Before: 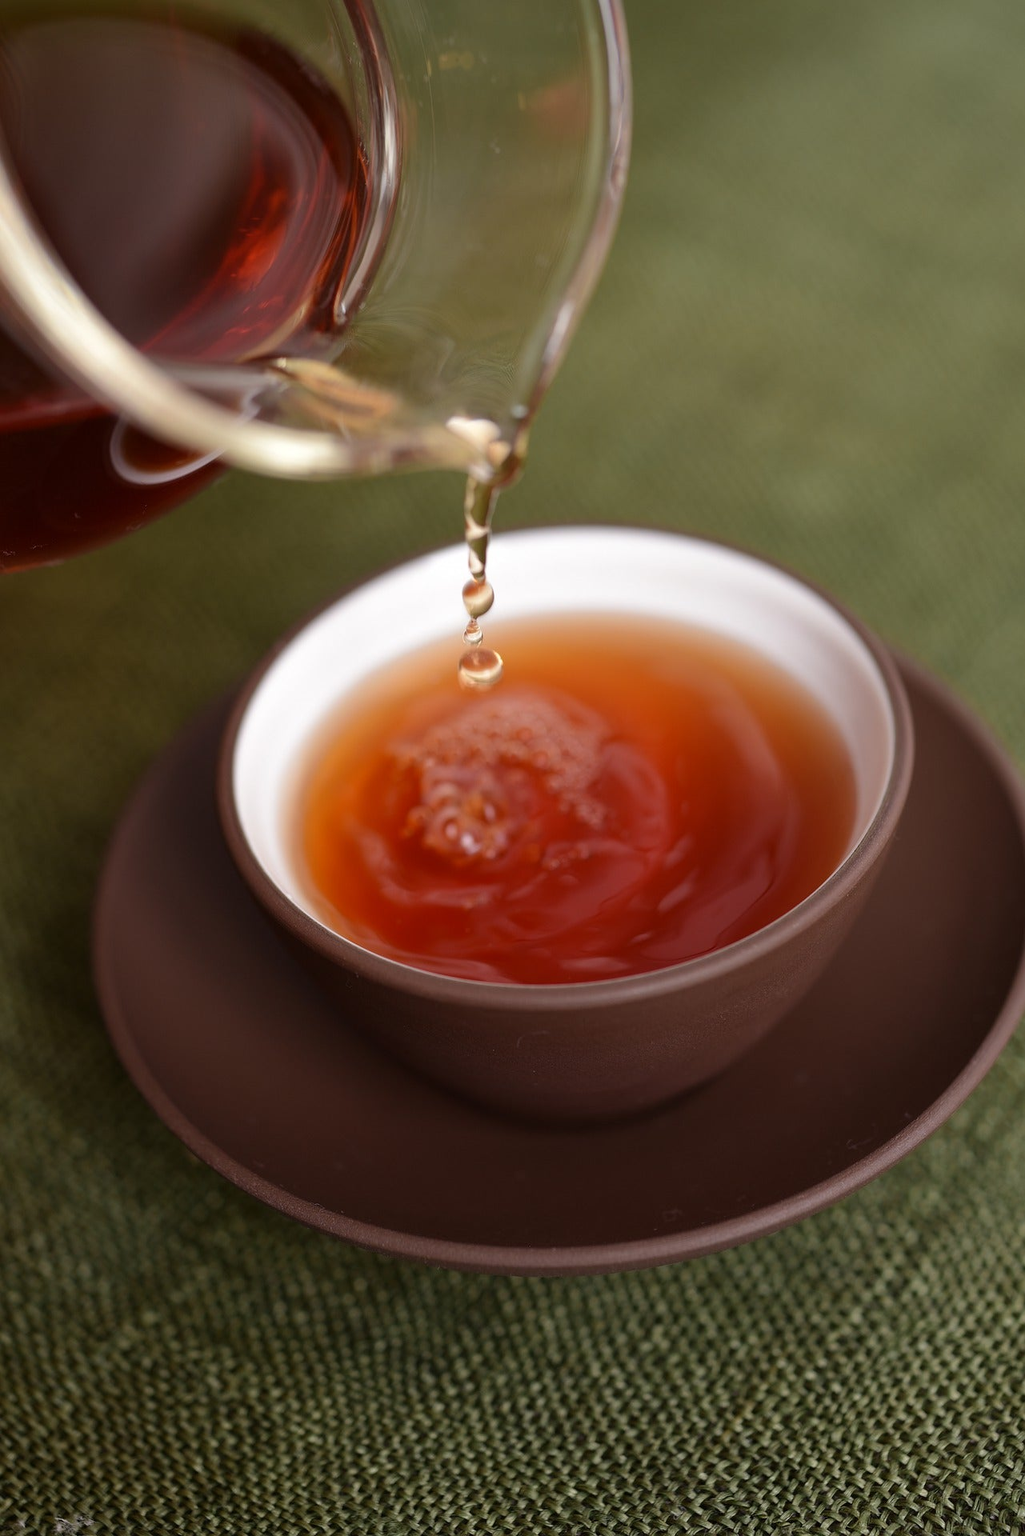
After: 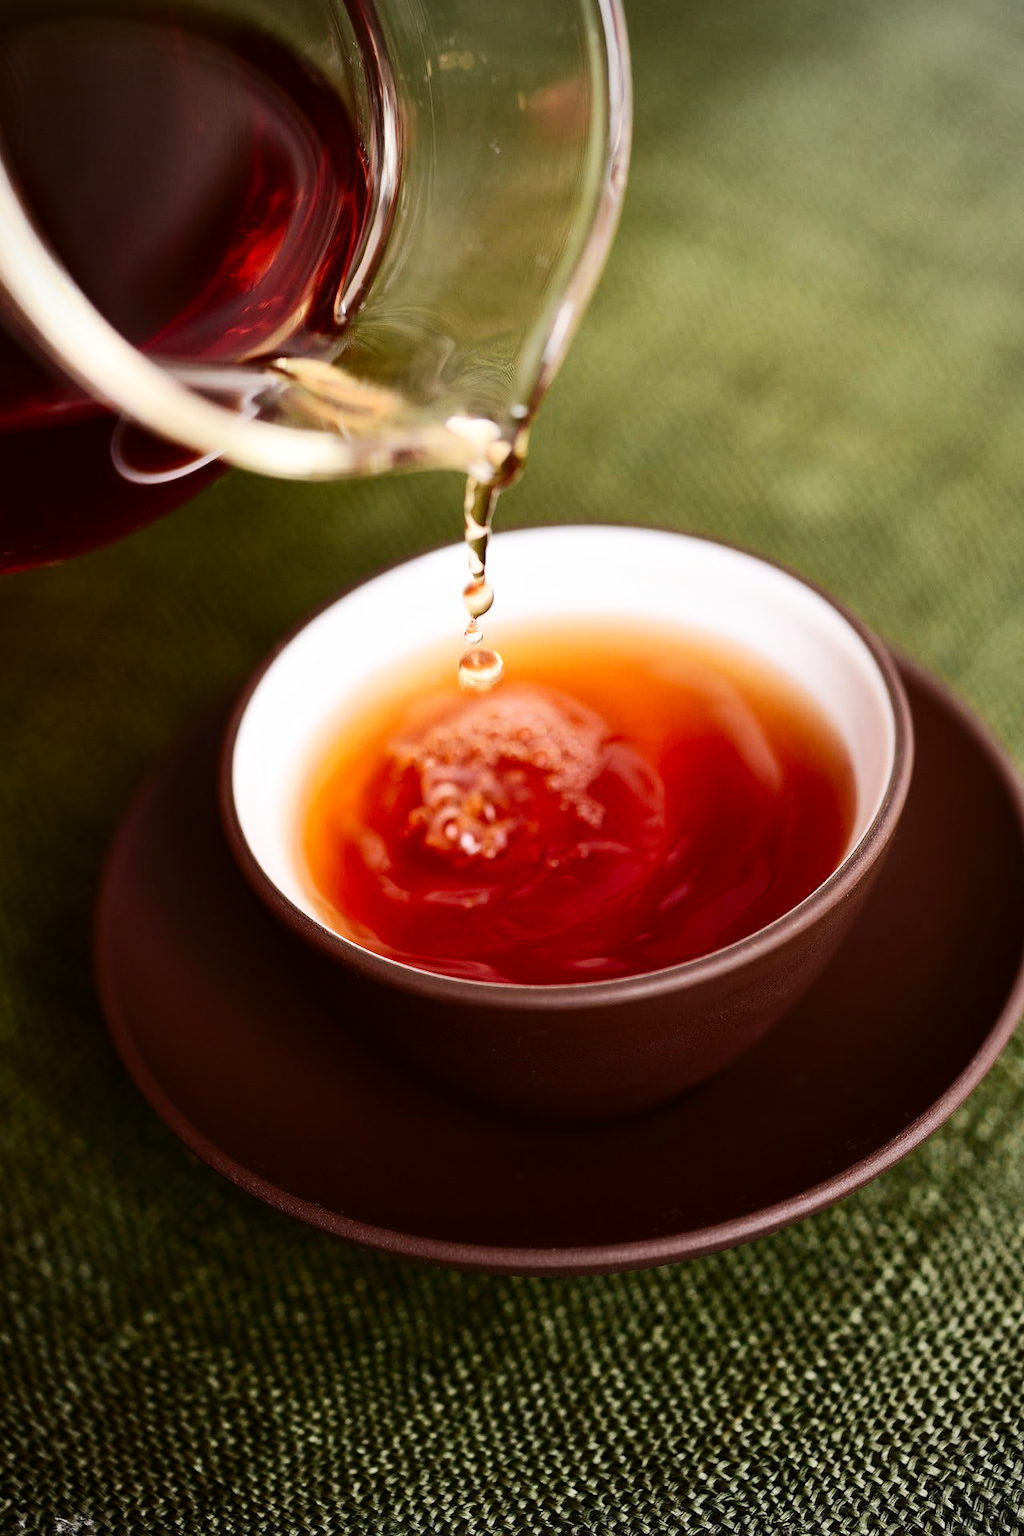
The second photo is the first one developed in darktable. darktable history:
contrast brightness saturation: contrast 0.279
base curve: curves: ch0 [(0, 0) (0.032, 0.025) (0.121, 0.166) (0.206, 0.329) (0.605, 0.79) (1, 1)], preserve colors none
vignetting: fall-off start 74.63%, fall-off radius 65.63%, brightness -0.273
